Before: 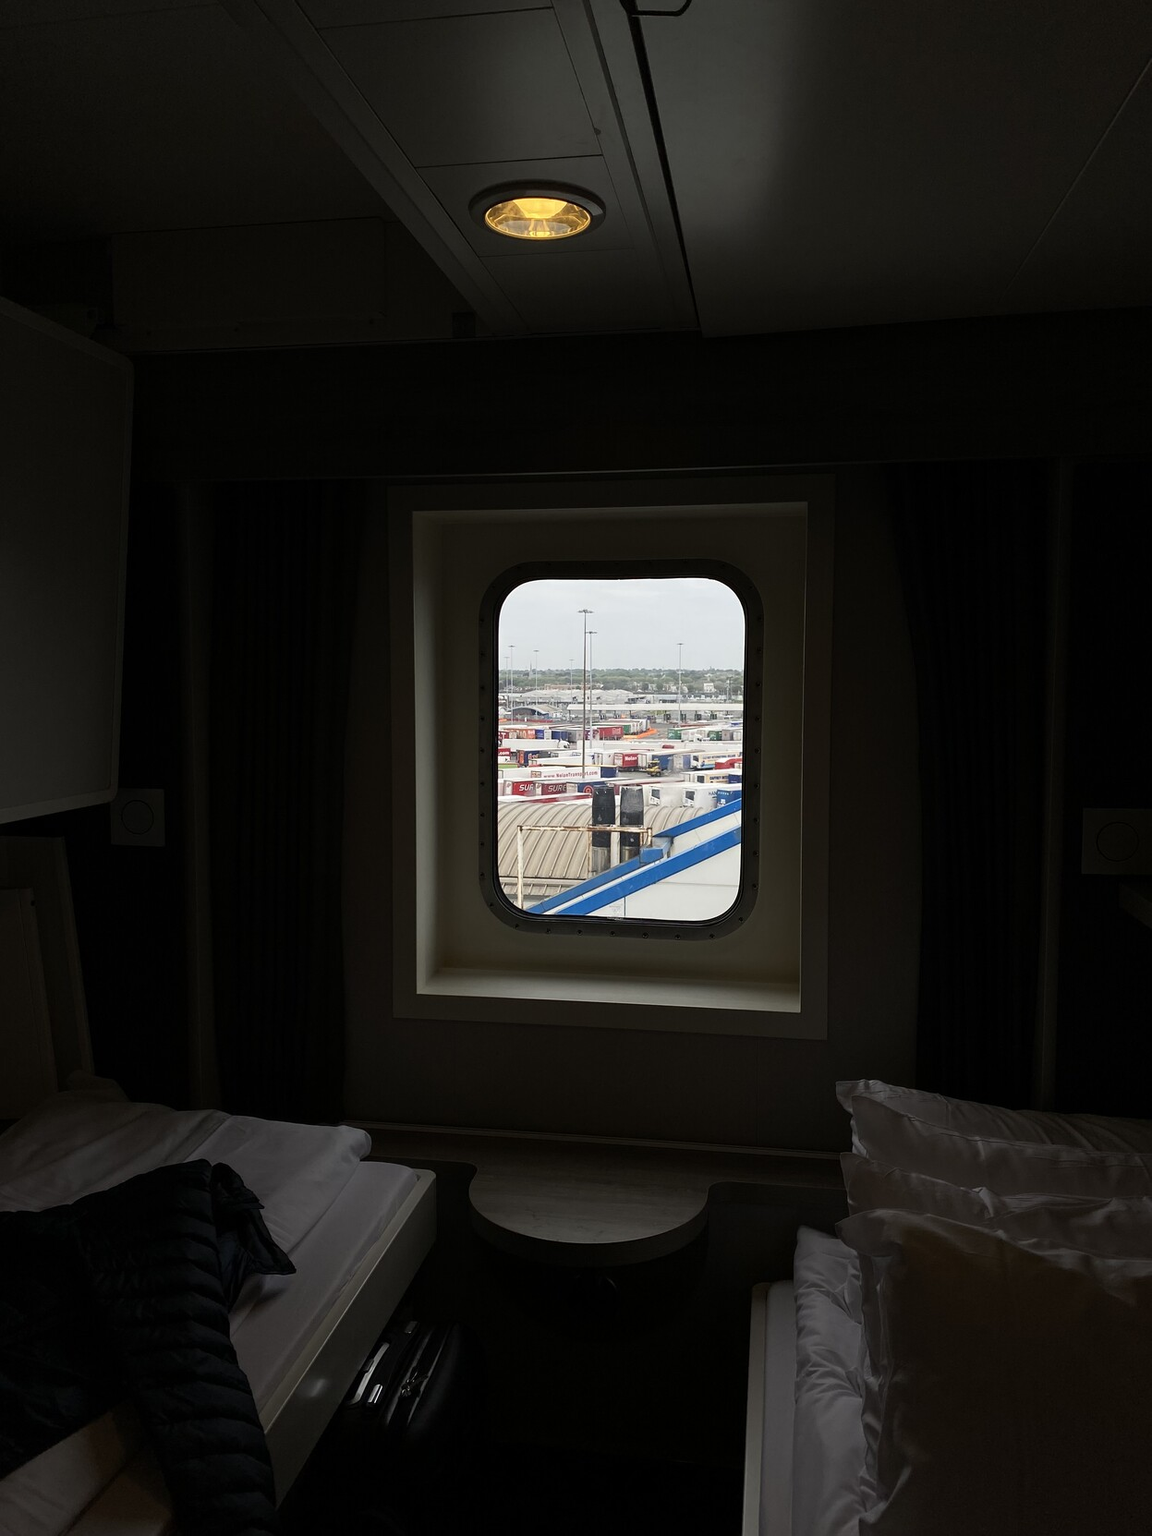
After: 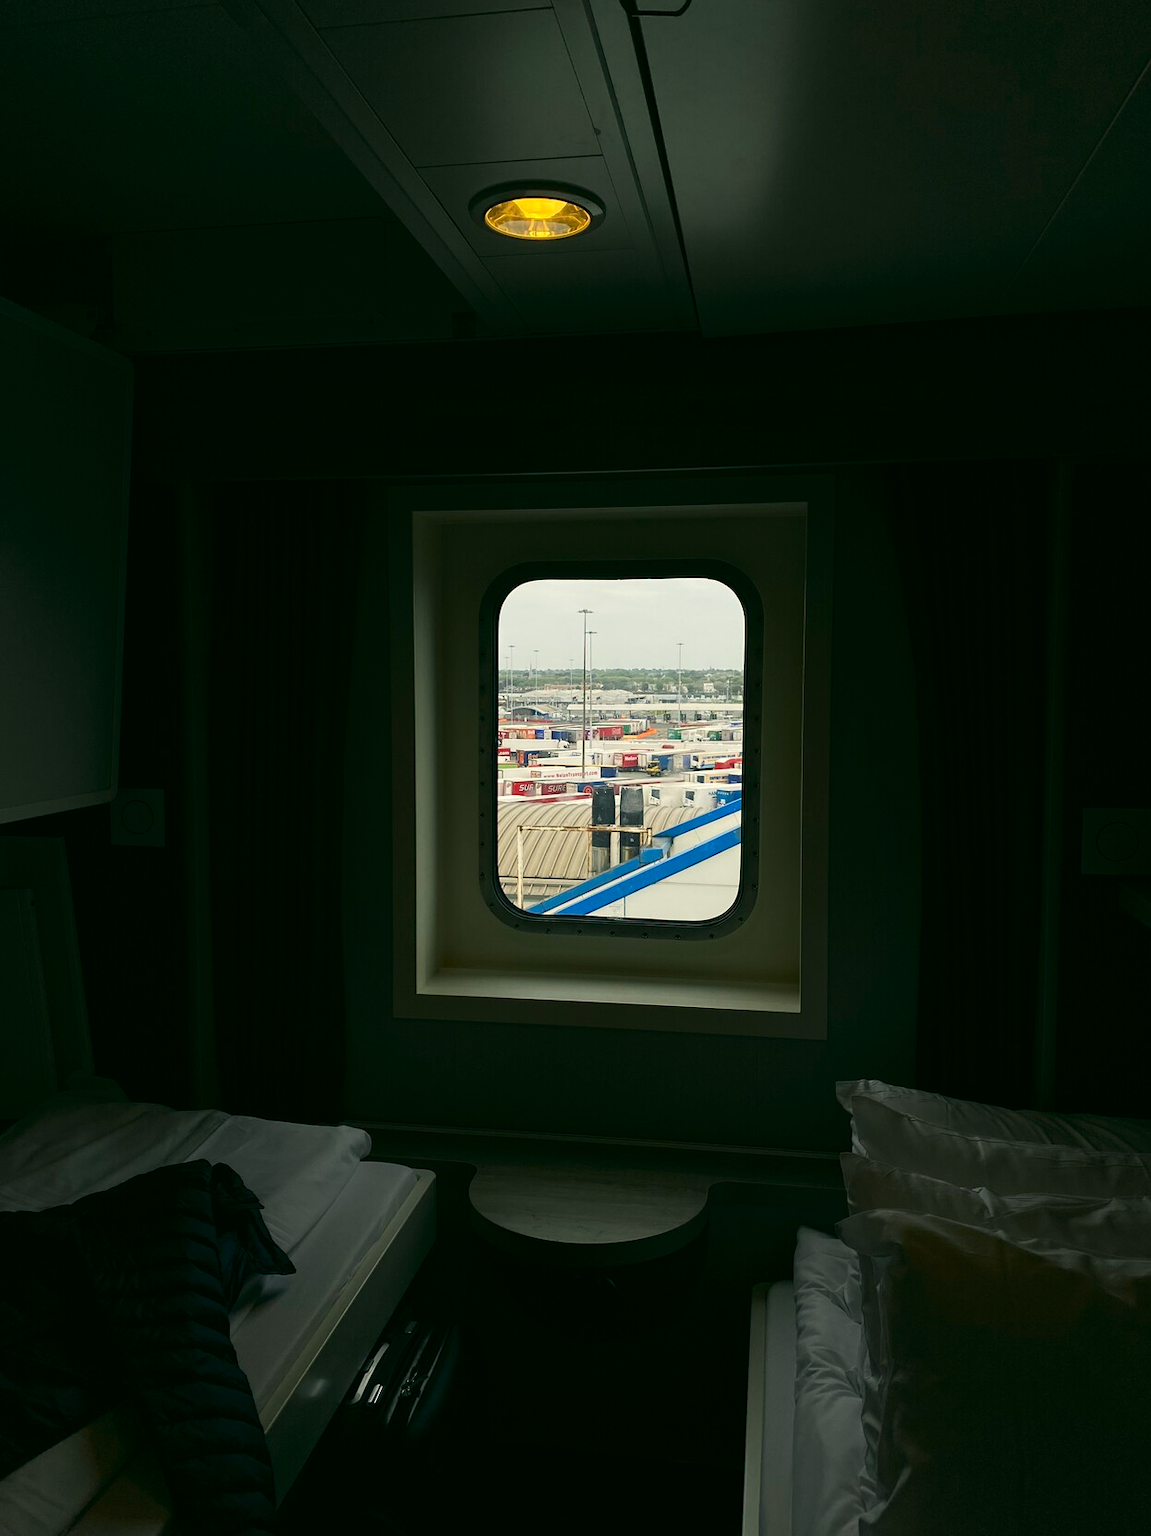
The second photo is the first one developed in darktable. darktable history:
color correction: highlights a* -0.482, highlights b* 9.48, shadows a* -9.48, shadows b* 0.803
contrast brightness saturation: contrast 0.04, saturation 0.16
